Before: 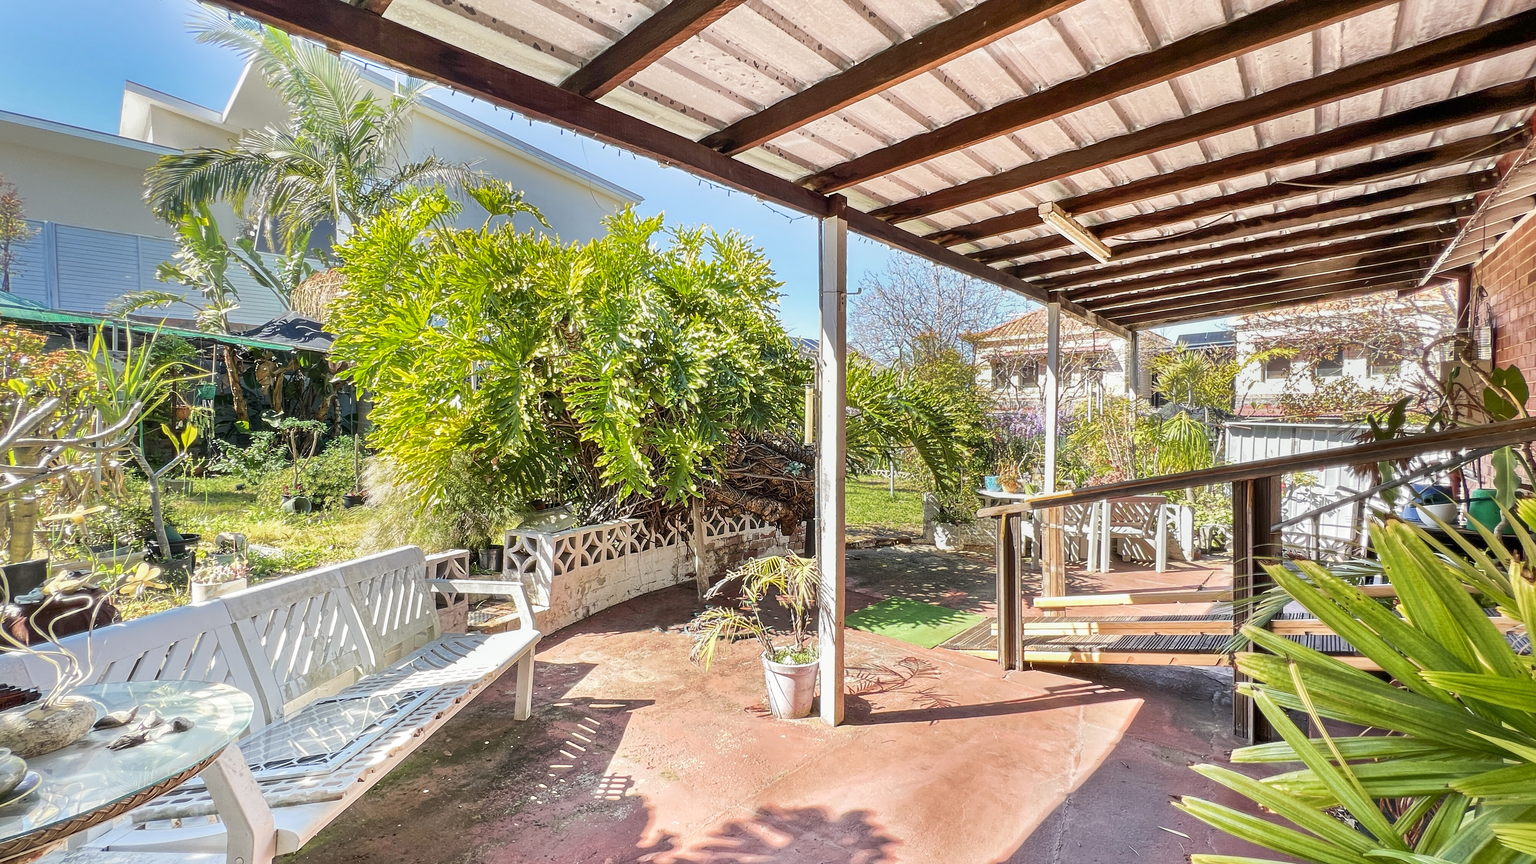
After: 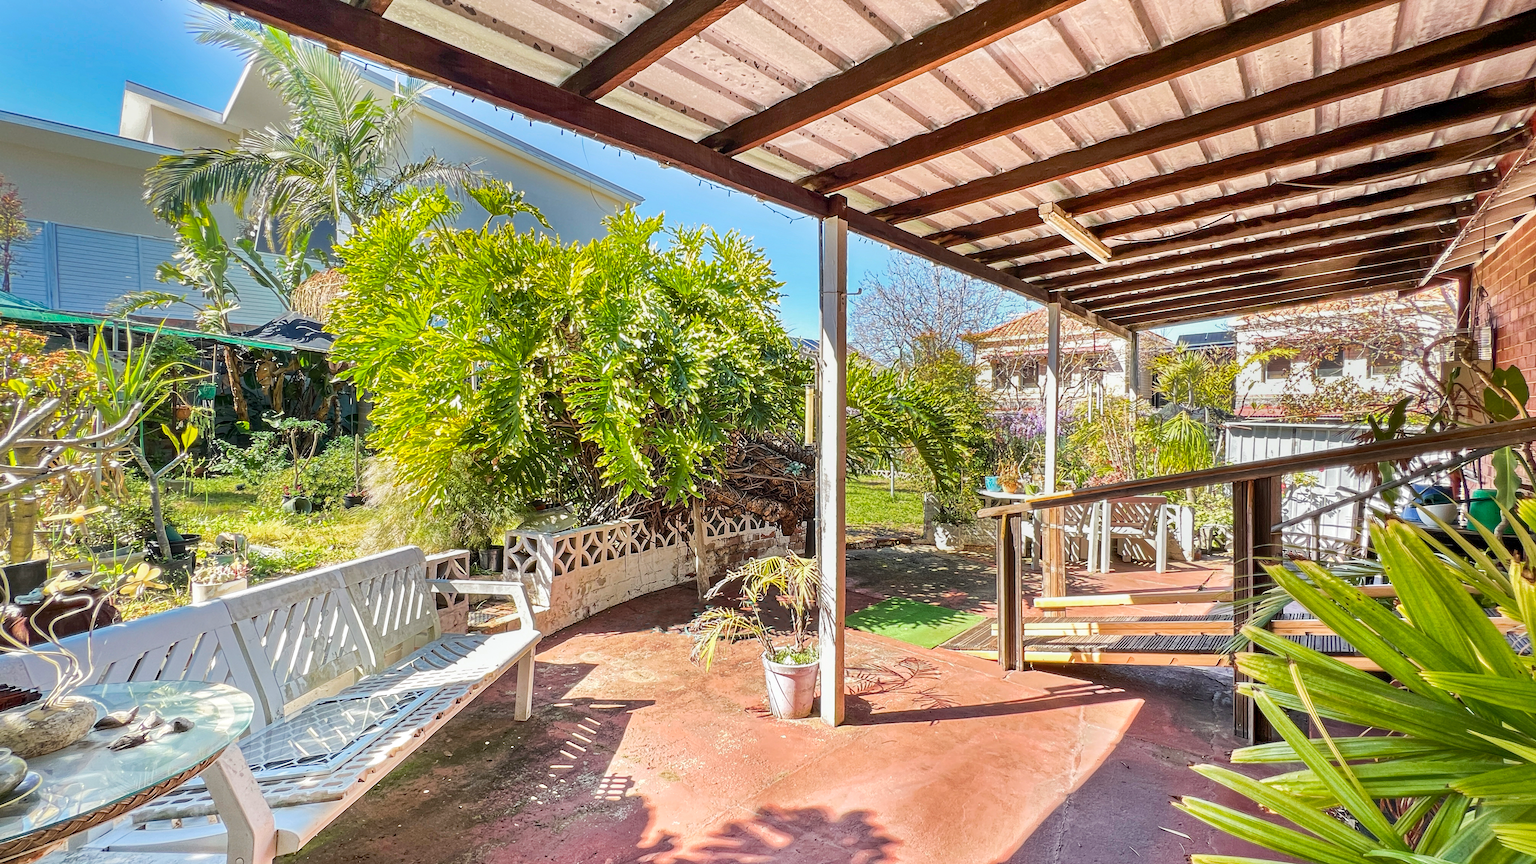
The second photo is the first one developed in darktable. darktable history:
haze removal: strength 0.294, distance 0.244, adaptive false
